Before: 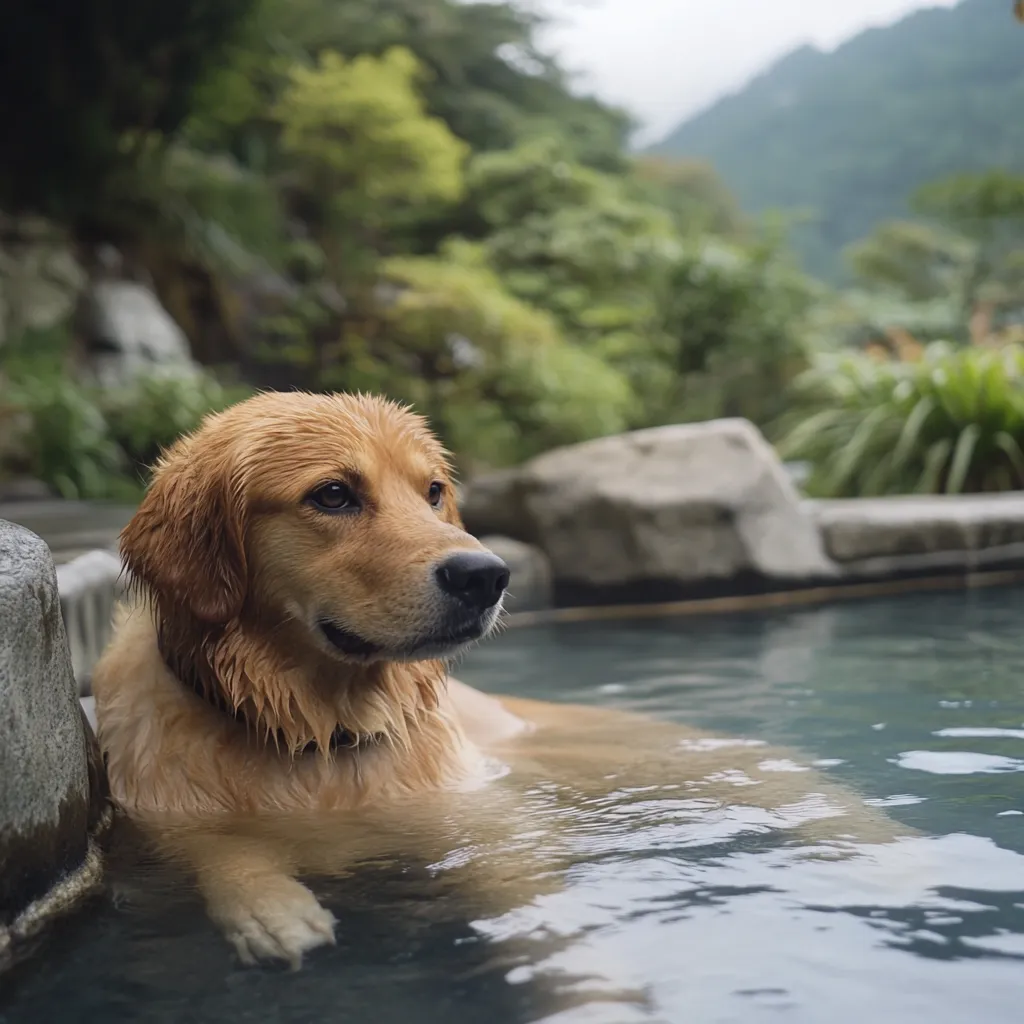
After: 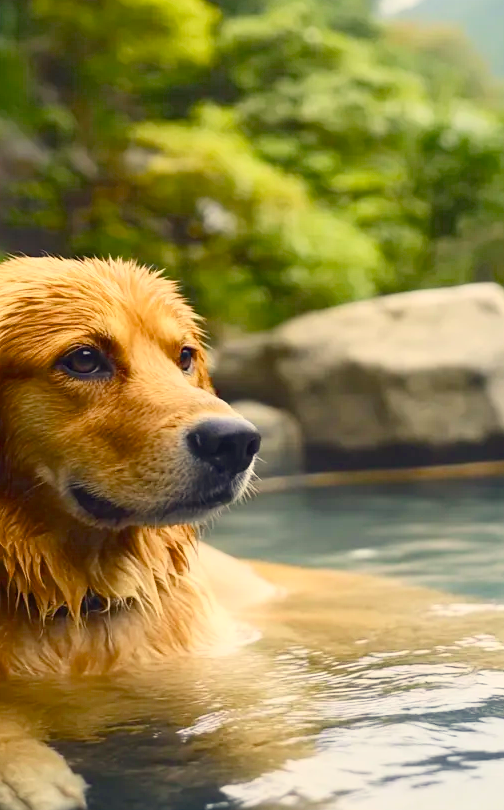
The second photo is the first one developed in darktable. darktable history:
crop and rotate: angle 0.015°, left 24.384%, top 13.255%, right 26.316%, bottom 7.54%
color correction: highlights a* 1.33, highlights b* 17.4
contrast brightness saturation: contrast 0.195, brightness 0.167, saturation 0.219
color balance rgb: perceptual saturation grading › global saturation 20%, perceptual saturation grading › highlights -25.854%, perceptual saturation grading › shadows 50.219%, perceptual brilliance grading › global brilliance 12.68%, saturation formula JzAzBz (2021)
